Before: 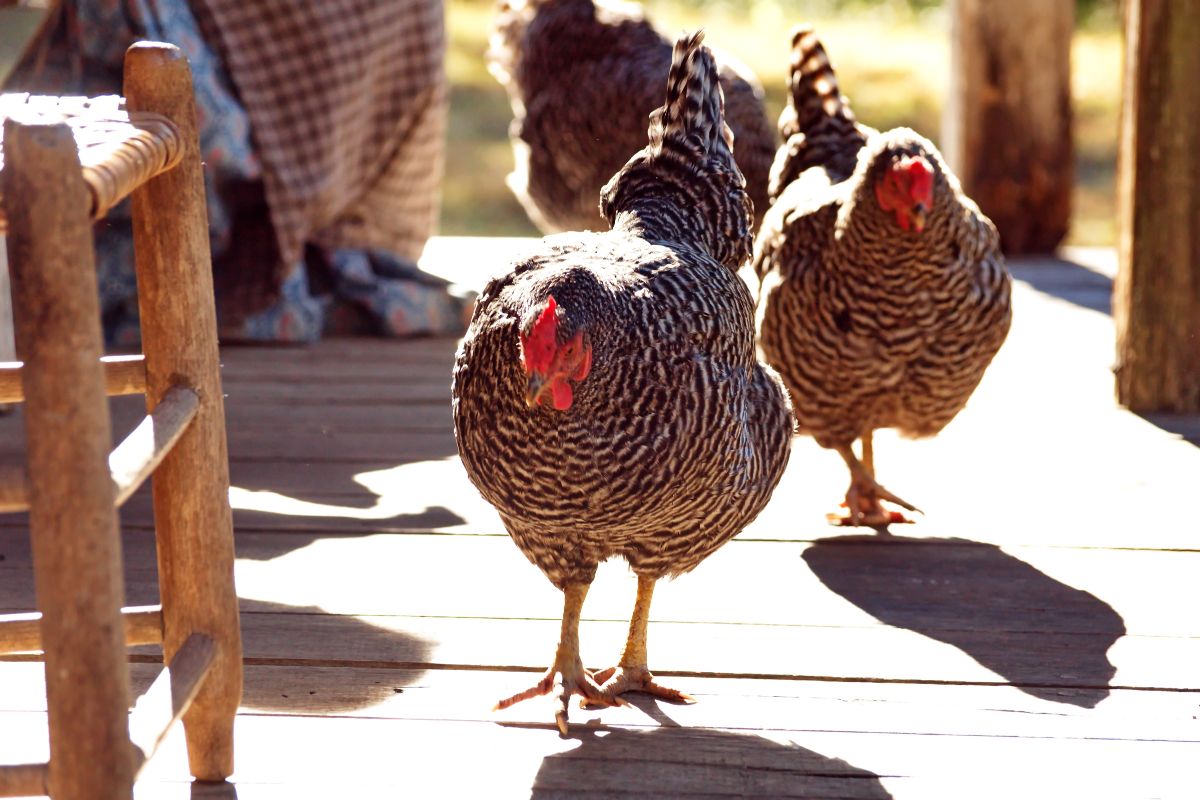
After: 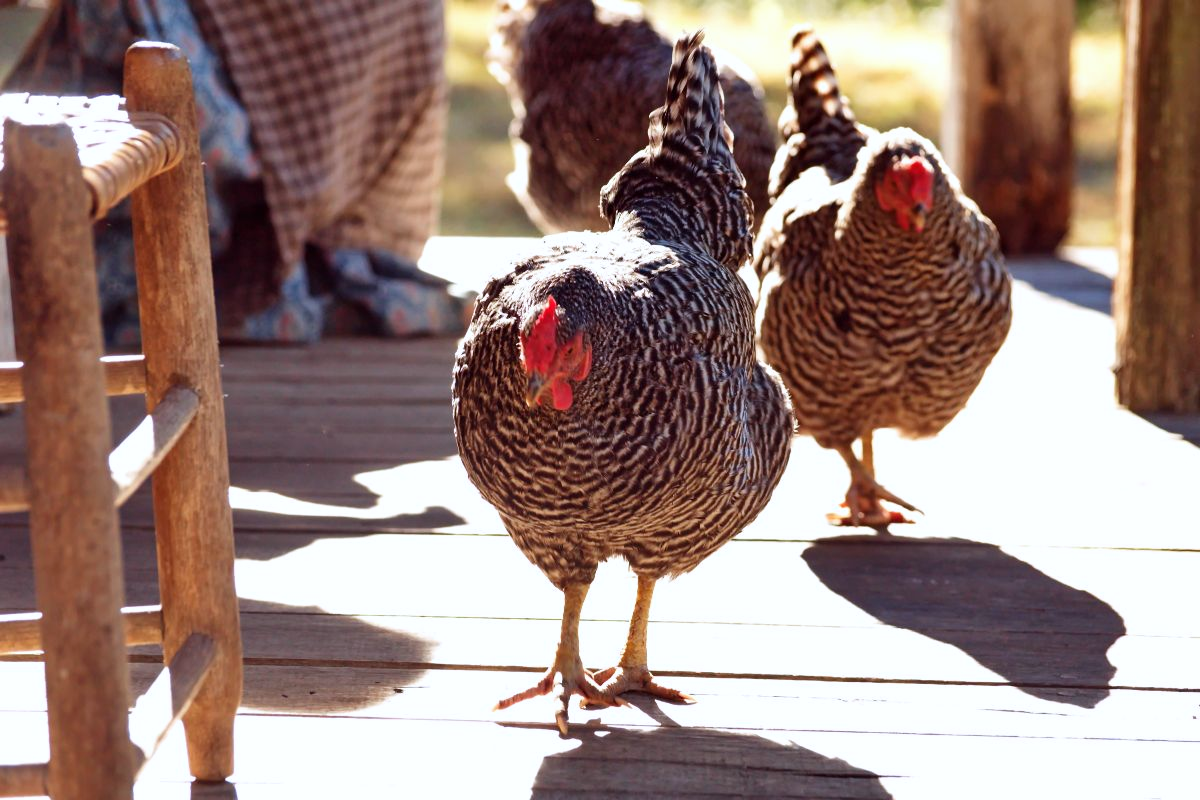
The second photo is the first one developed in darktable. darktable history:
color correction: highlights a* -0.112, highlights b* -5.2, shadows a* -0.135, shadows b* -0.074
